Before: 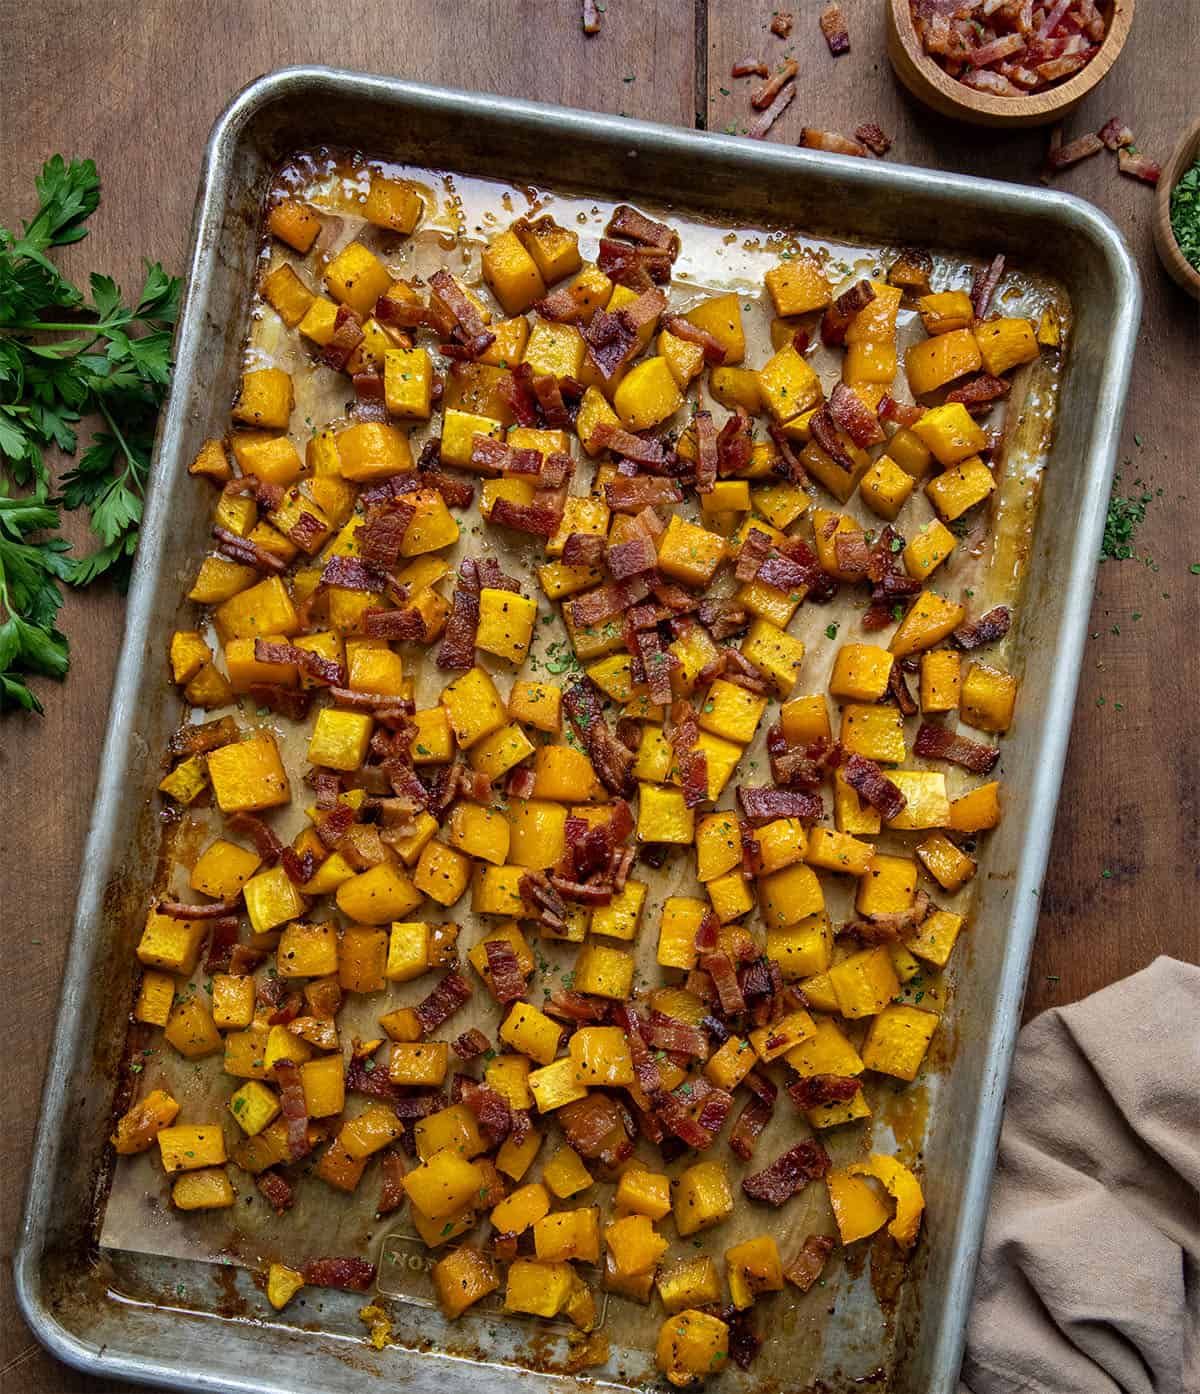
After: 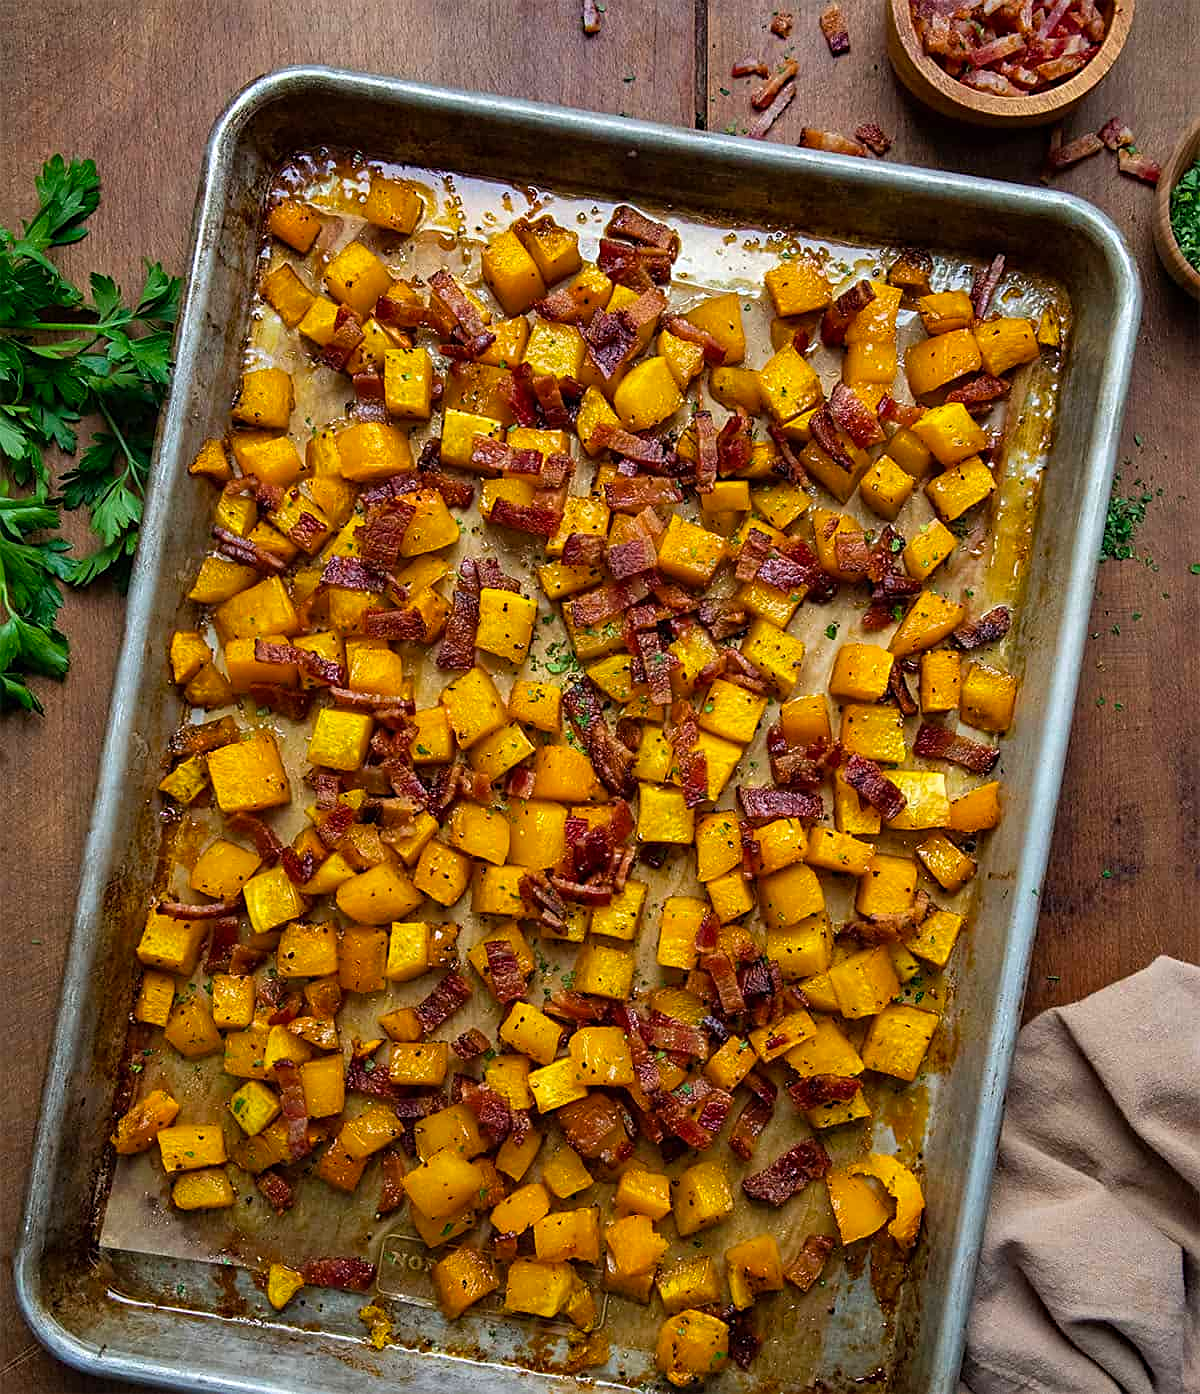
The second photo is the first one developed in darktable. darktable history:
color balance rgb: perceptual saturation grading › global saturation 0.233%, global vibrance 20%
sharpen: on, module defaults
